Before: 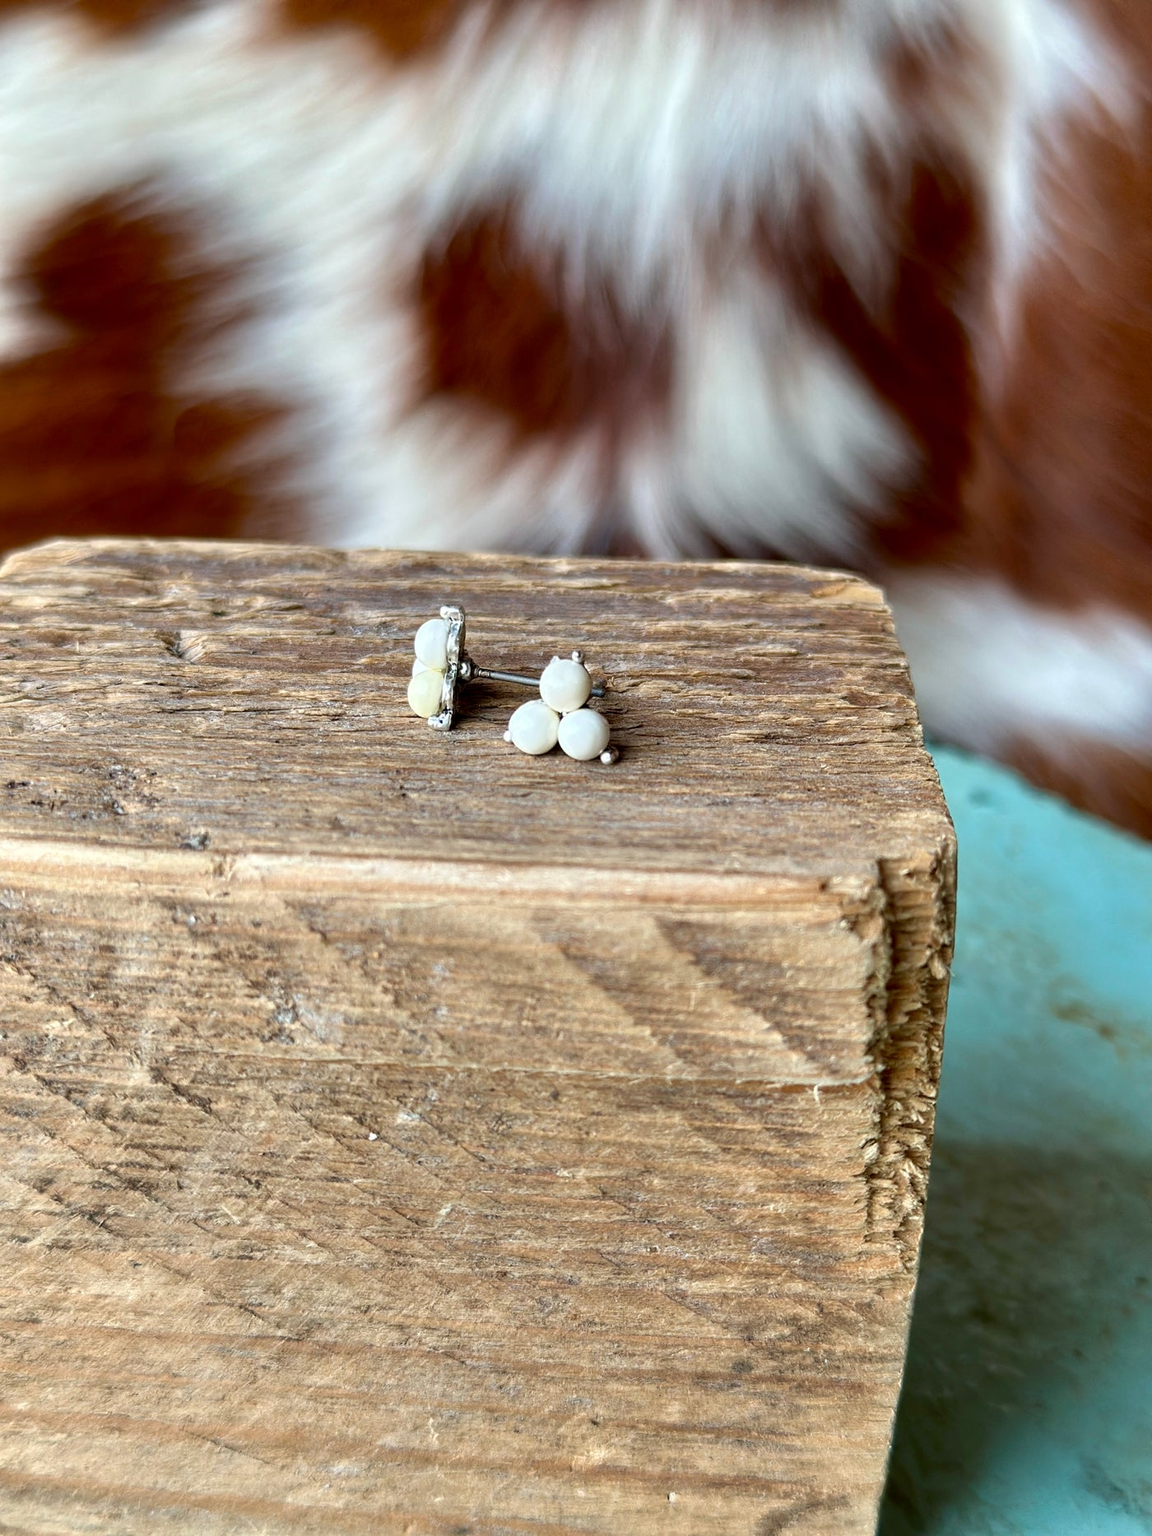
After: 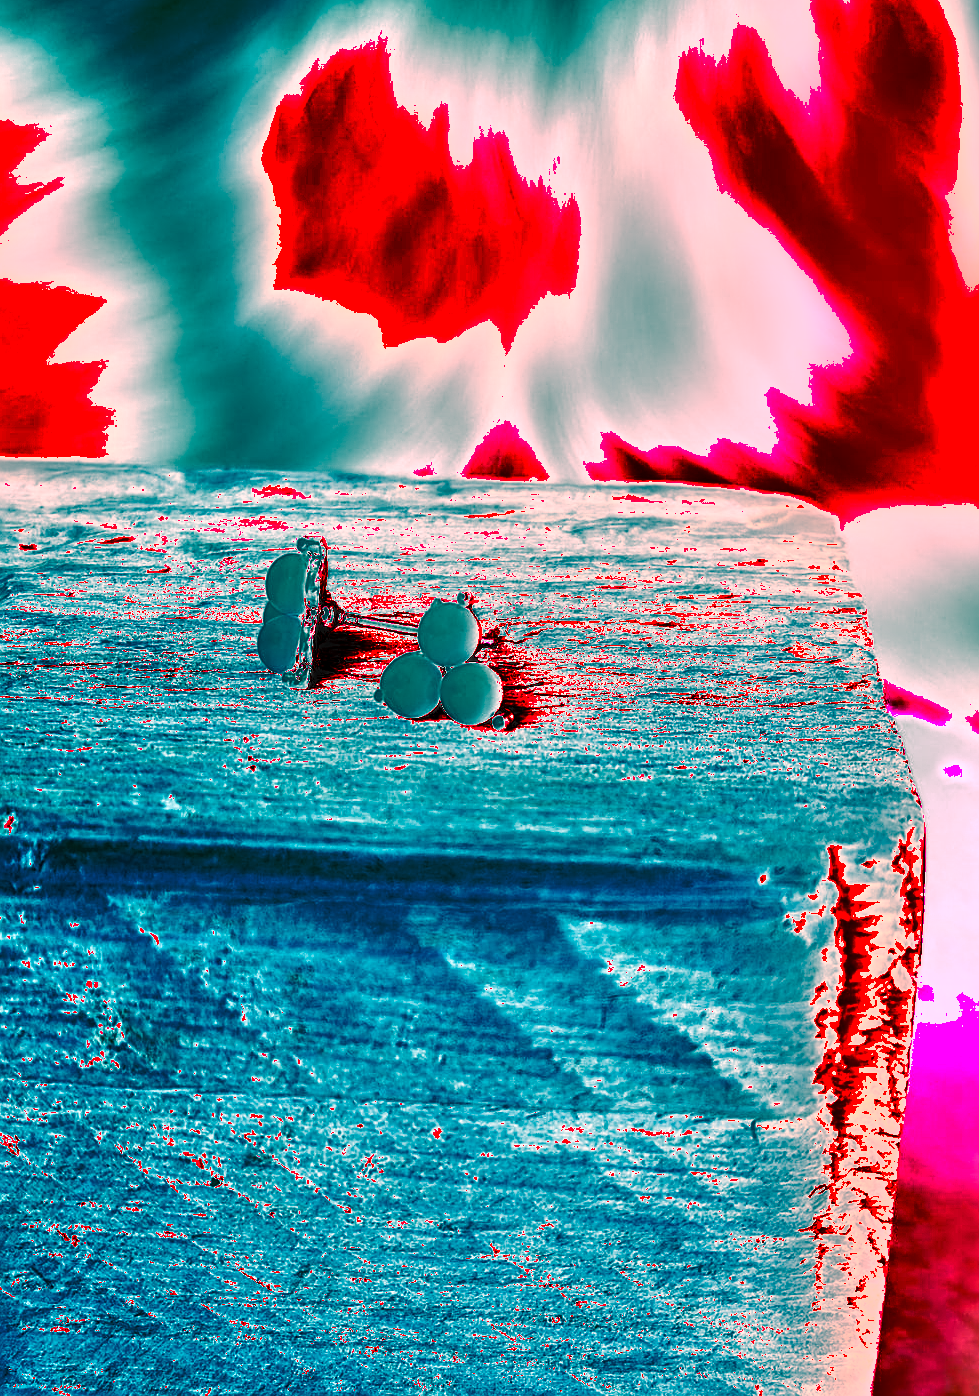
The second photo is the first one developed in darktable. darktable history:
shadows and highlights: shadows 60, soften with gaussian
crop and rotate: left 17.046%, top 10.659%, right 12.989%, bottom 14.553%
sharpen: on, module defaults
white balance: red 4.26, blue 1.802
exposure: black level correction 0.005, exposure 0.014 EV, compensate highlight preservation false
